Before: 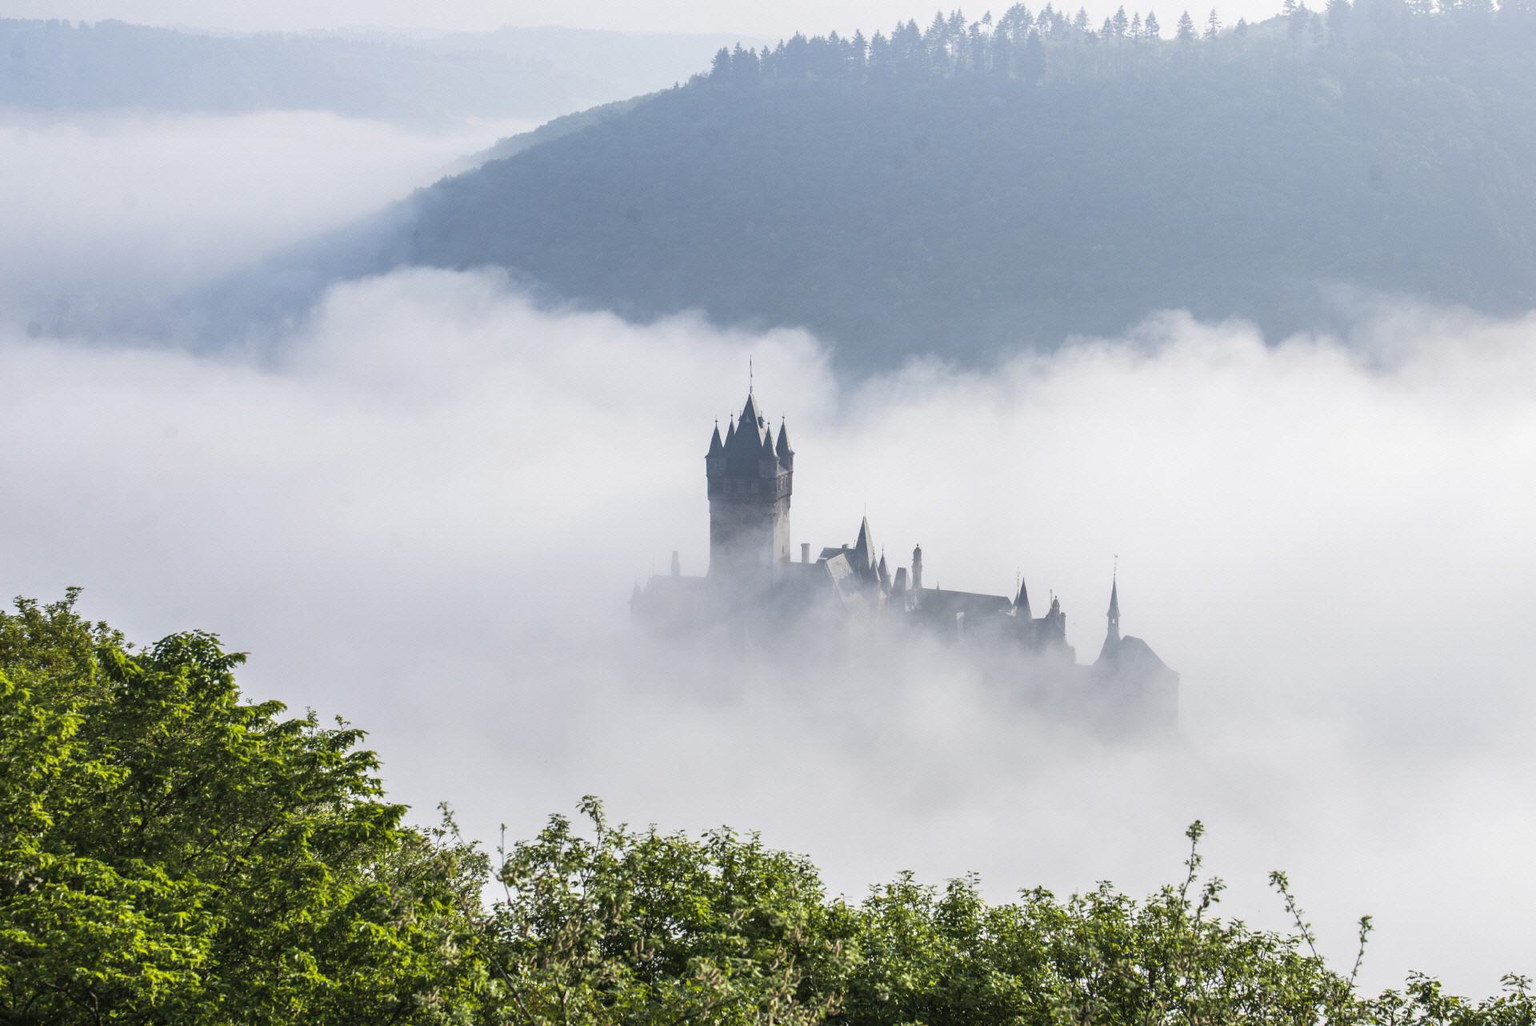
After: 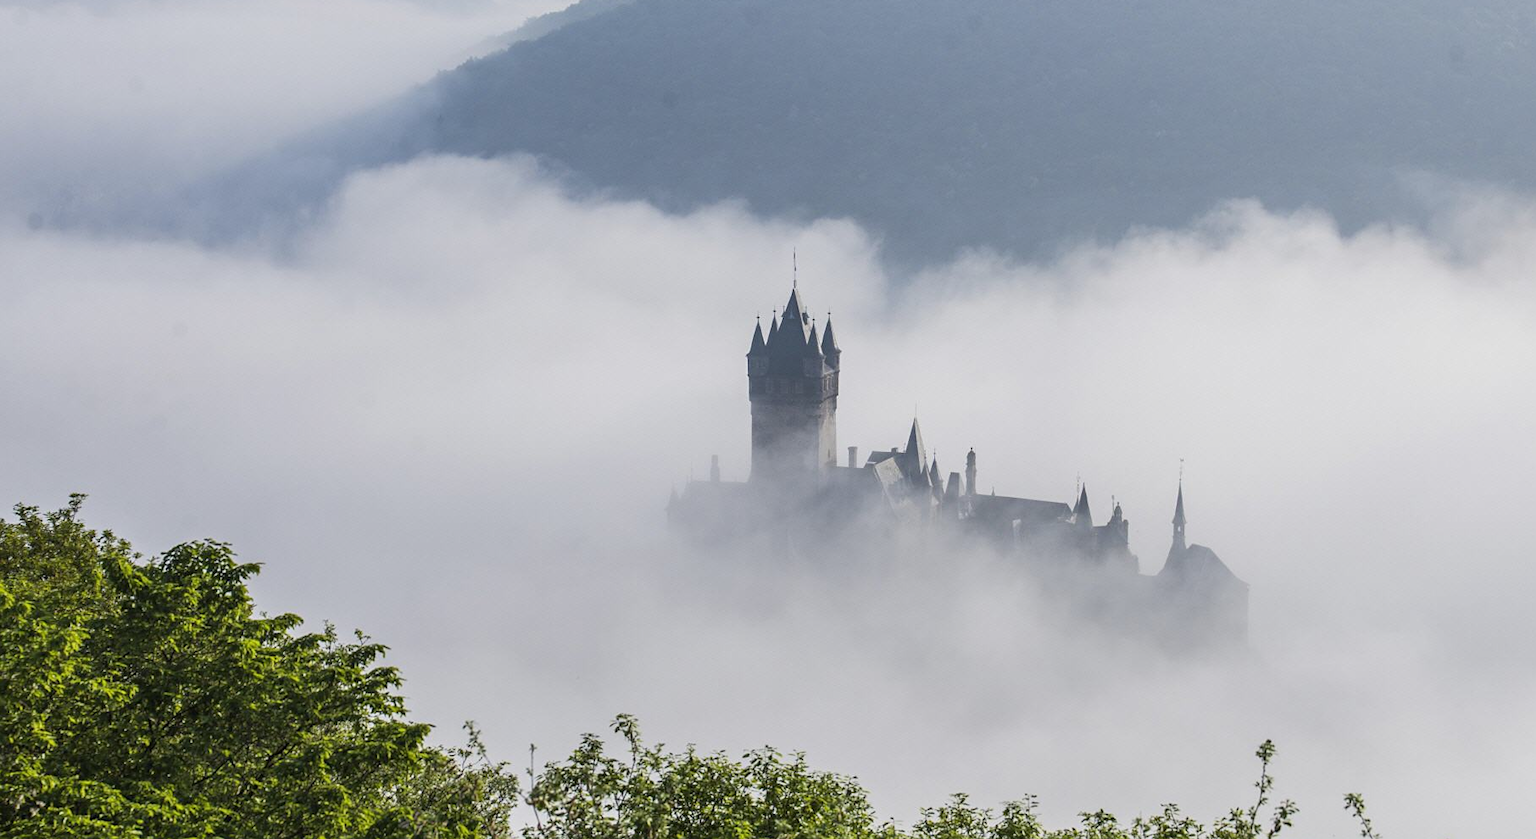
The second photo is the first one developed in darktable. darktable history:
crop and rotate: angle 0.049°, top 11.815%, right 5.484%, bottom 10.839%
sharpen: amount 0.214
exposure: exposure -0.28 EV, compensate exposure bias true, compensate highlight preservation false
